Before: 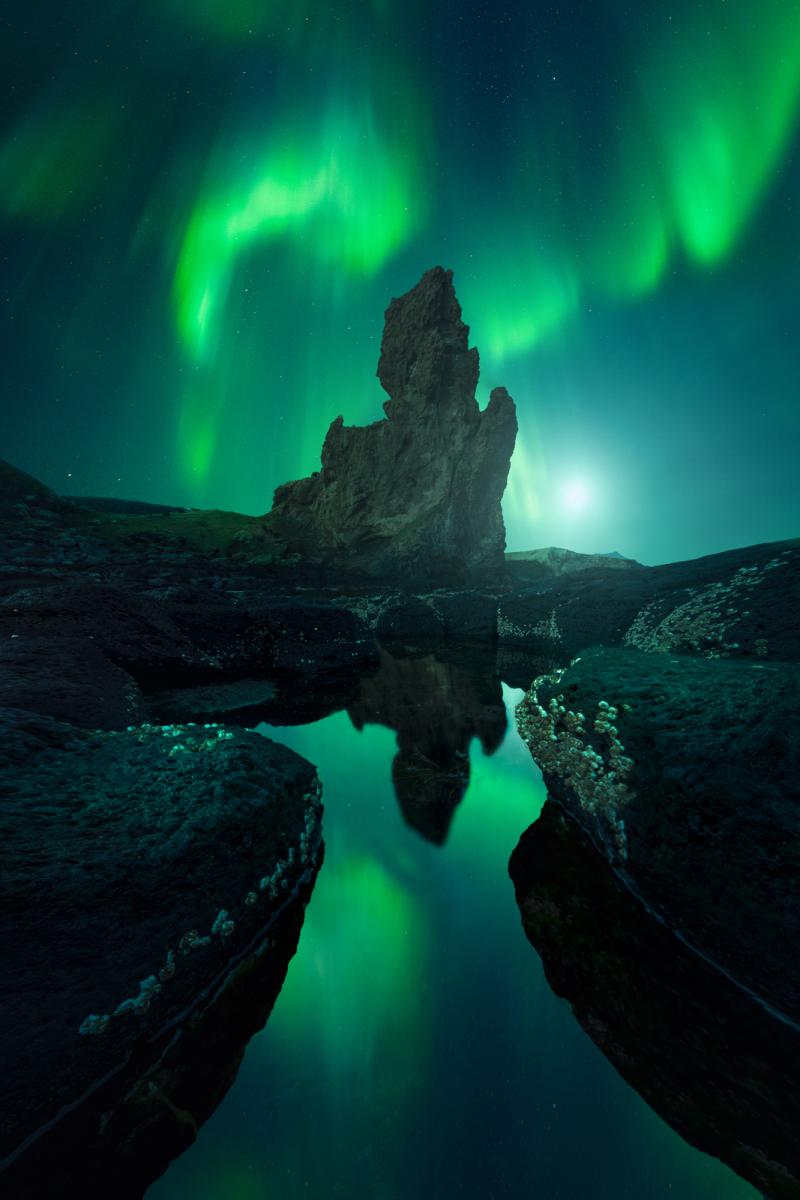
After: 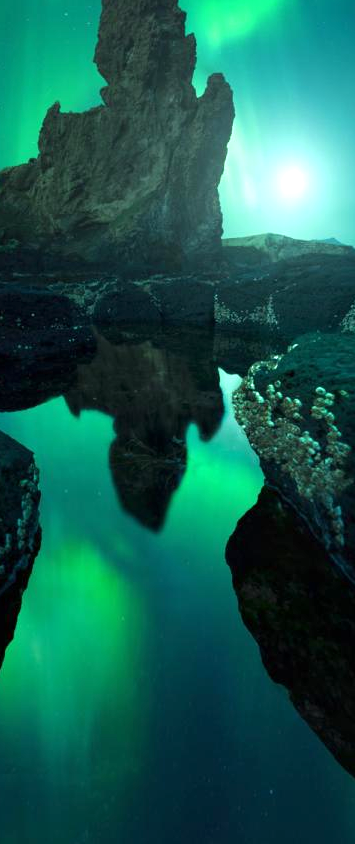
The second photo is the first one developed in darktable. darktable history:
crop: left 35.432%, top 26.233%, right 20.145%, bottom 3.432%
exposure: exposure 0.6 EV, compensate highlight preservation false
